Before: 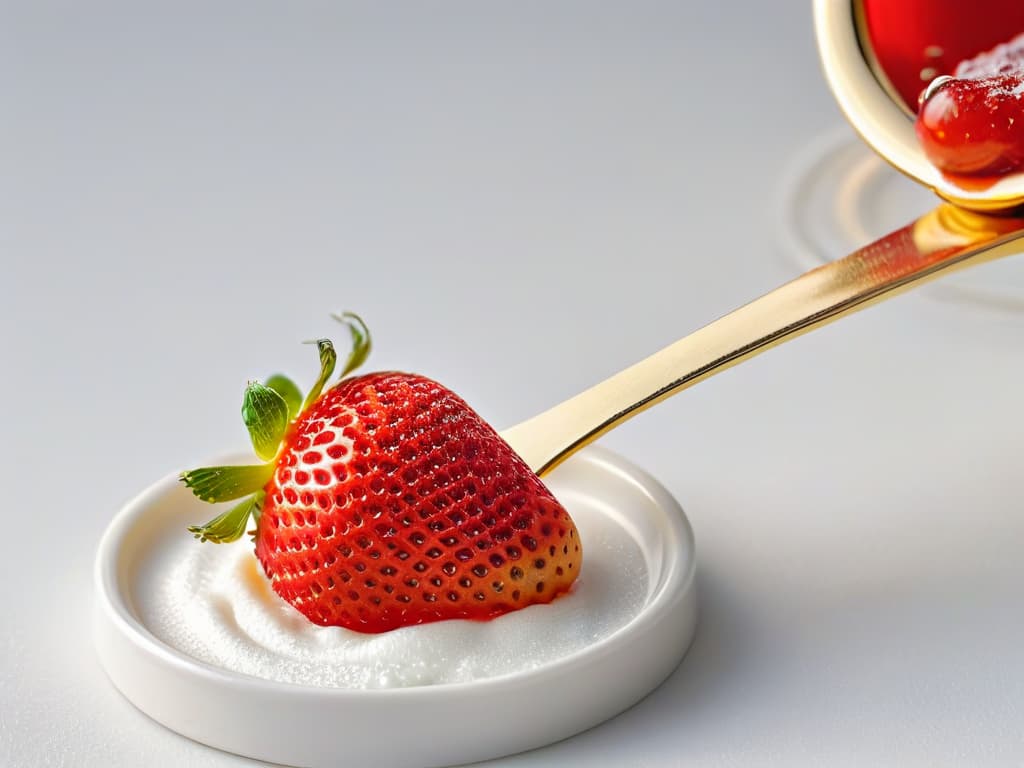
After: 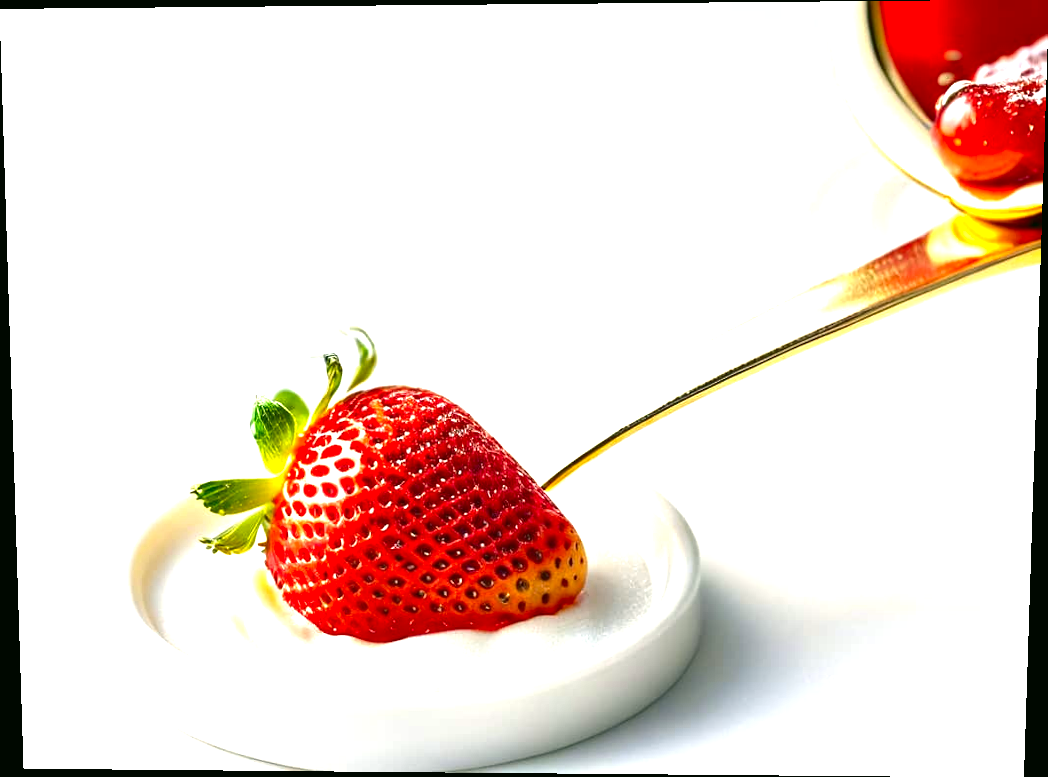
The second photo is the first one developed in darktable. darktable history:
white balance: red 0.967, blue 1.049
rotate and perspective: lens shift (vertical) 0.048, lens shift (horizontal) -0.024, automatic cropping off
contrast brightness saturation: brightness -0.2, saturation 0.08
exposure: black level correction 0, exposure 1.3 EV, compensate highlight preservation false
color correction: highlights a* -0.482, highlights b* 9.48, shadows a* -9.48, shadows b* 0.803
